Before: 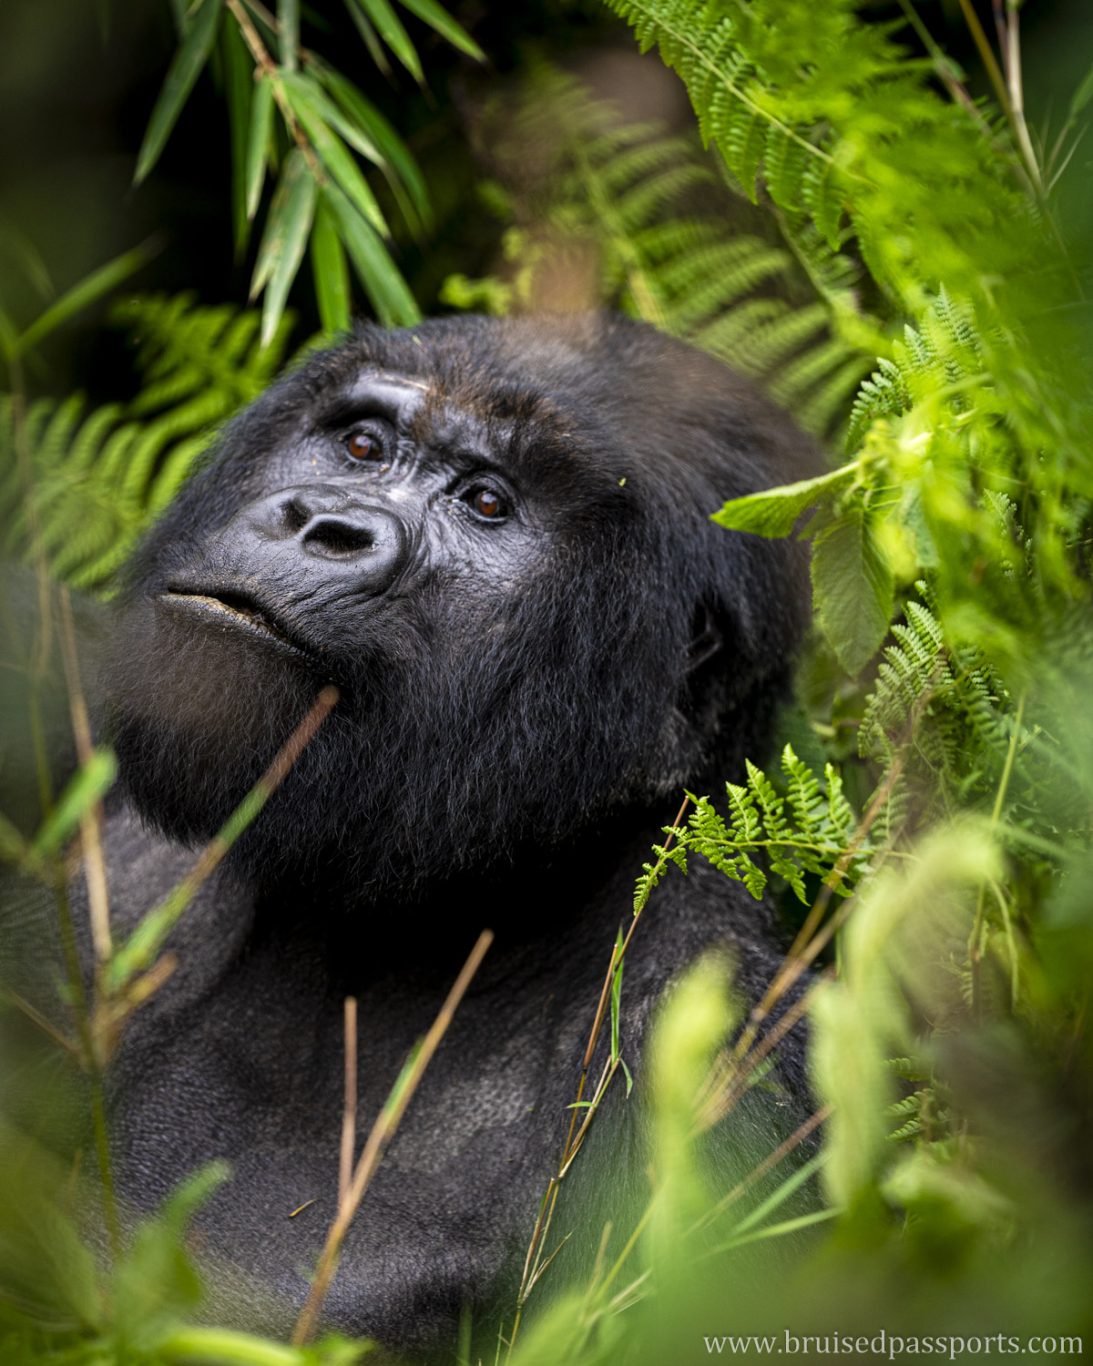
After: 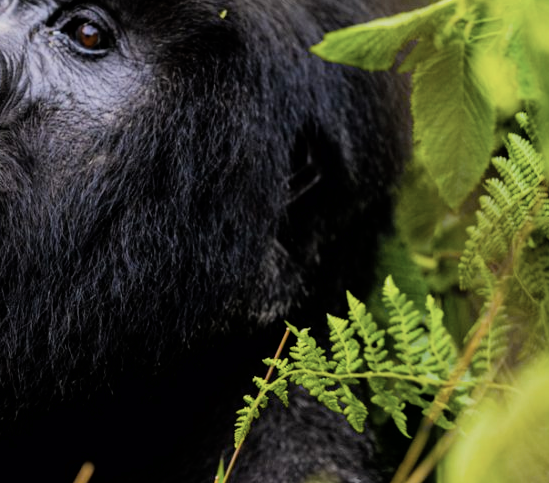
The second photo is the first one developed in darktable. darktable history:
crop: left 36.522%, top 34.3%, right 13.193%, bottom 30.311%
filmic rgb: black relative exposure -7.65 EV, white relative exposure 4.56 EV, hardness 3.61, contrast 0.999, color science v6 (2022)
color zones: curves: ch0 [(0, 0.5) (0.143, 0.5) (0.286, 0.5) (0.429, 0.504) (0.571, 0.5) (0.714, 0.509) (0.857, 0.5) (1, 0.5)]; ch1 [(0, 0.425) (0.143, 0.425) (0.286, 0.375) (0.429, 0.405) (0.571, 0.5) (0.714, 0.47) (0.857, 0.425) (1, 0.435)]; ch2 [(0, 0.5) (0.143, 0.5) (0.286, 0.5) (0.429, 0.517) (0.571, 0.5) (0.714, 0.51) (0.857, 0.5) (1, 0.5)]
color balance rgb: linear chroma grading › global chroma 23.027%, perceptual saturation grading › global saturation 25.209%, contrast 5.165%
